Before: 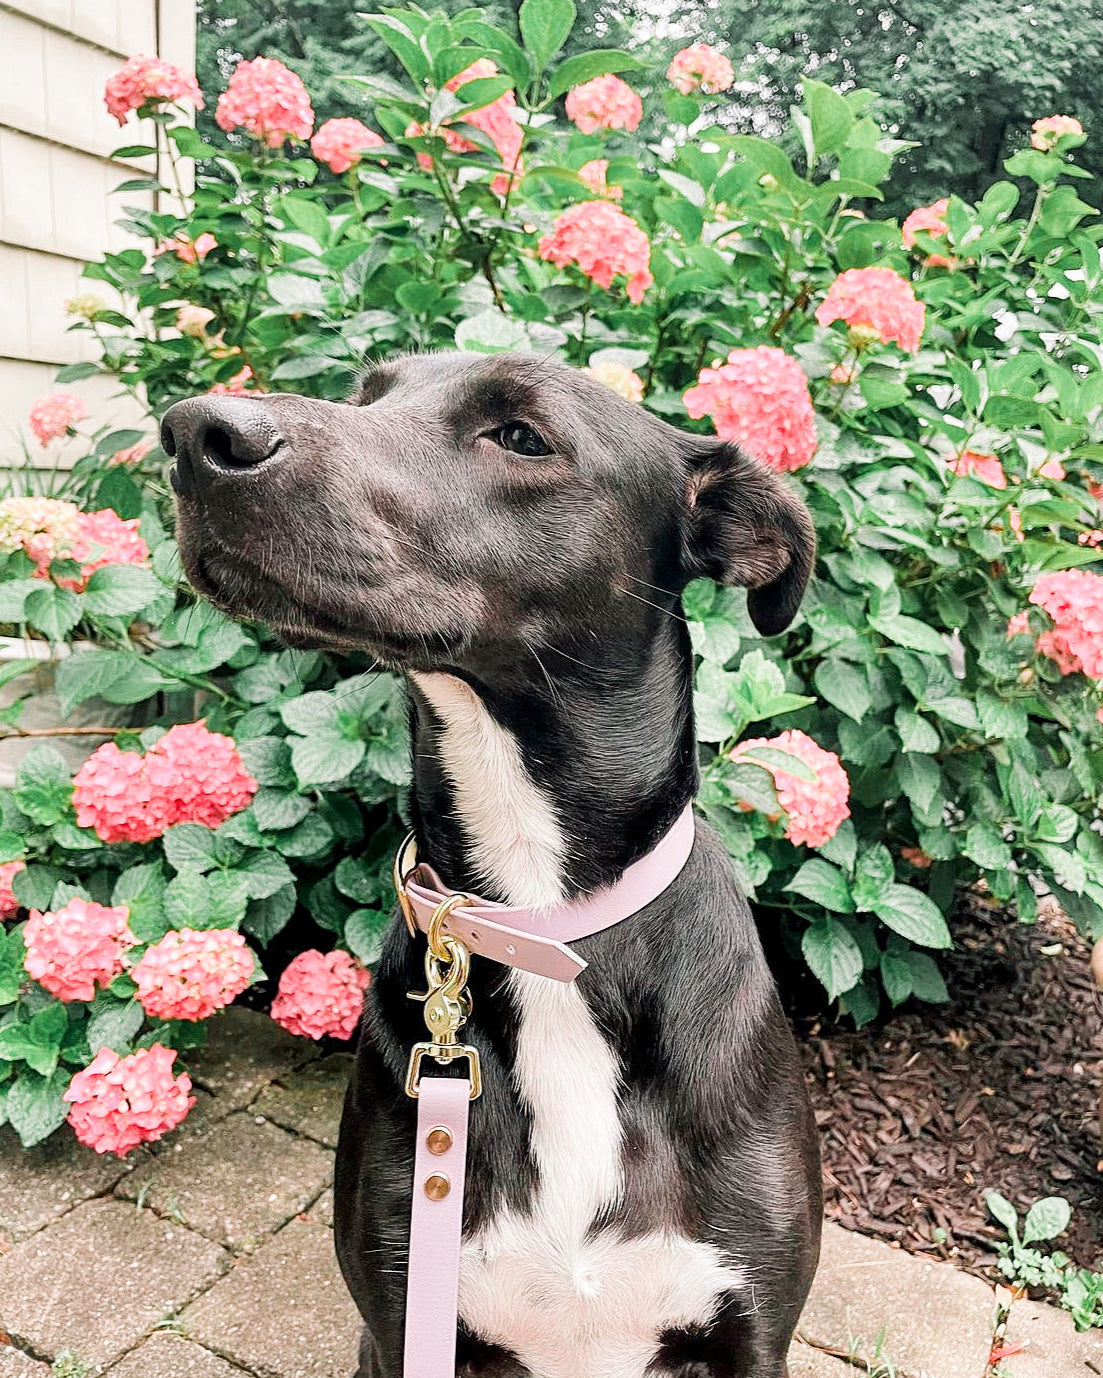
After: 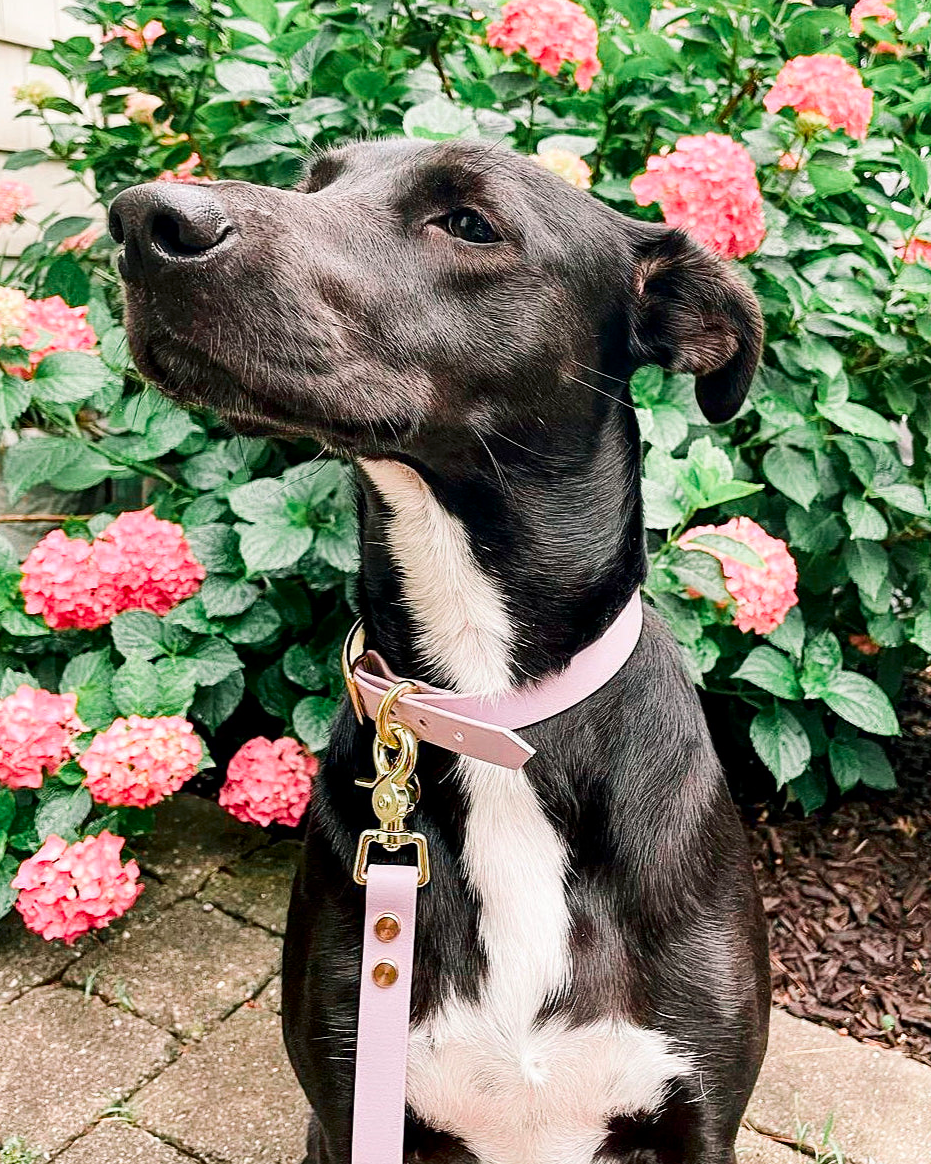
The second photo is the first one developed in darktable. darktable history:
contrast brightness saturation: contrast 0.12, brightness -0.12, saturation 0.2
crop and rotate: left 4.842%, top 15.51%, right 10.668%
